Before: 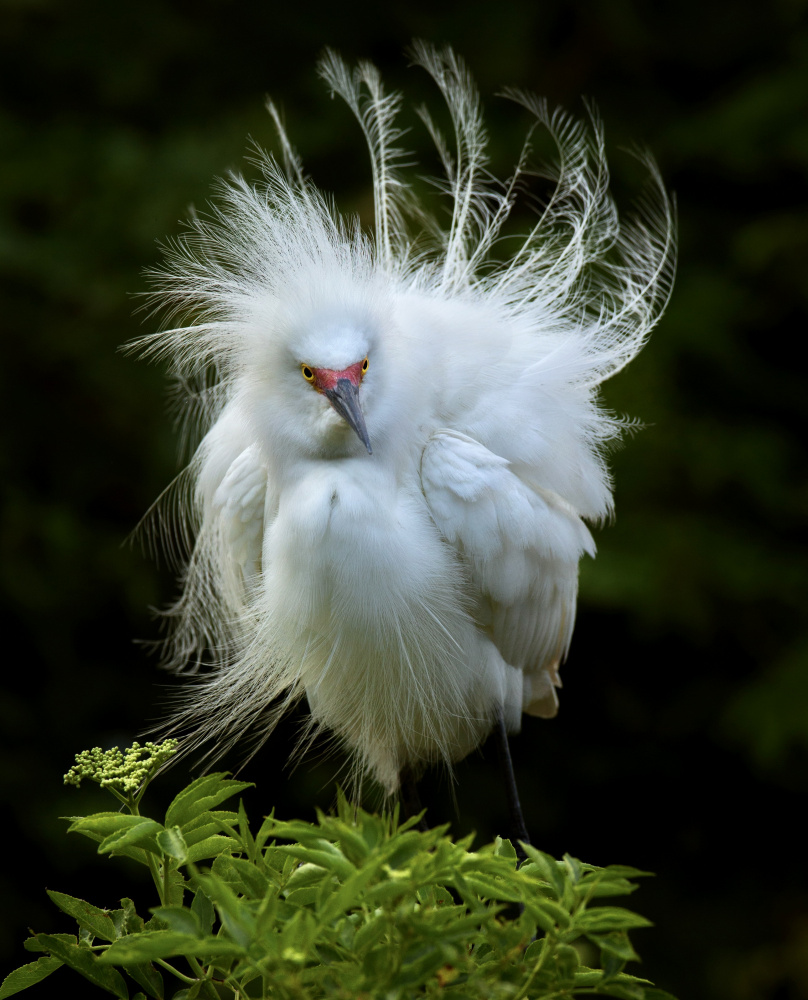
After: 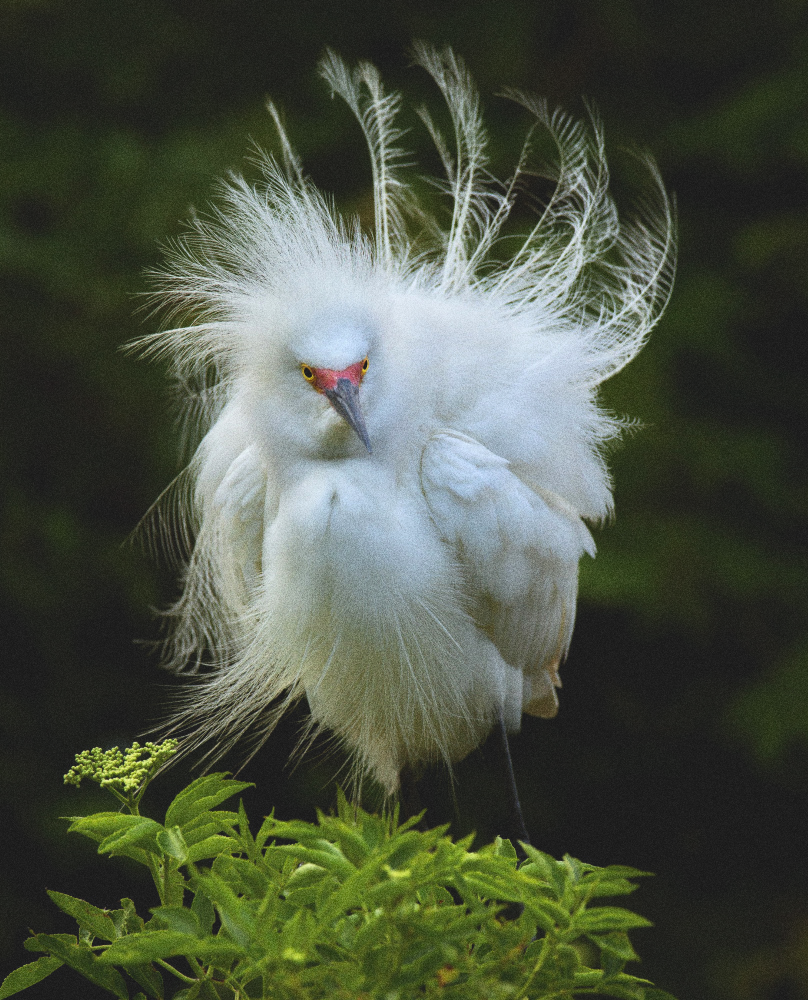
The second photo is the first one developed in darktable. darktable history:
exposure: black level correction -0.005, exposure 0.054 EV, compensate highlight preservation false
contrast brightness saturation: contrast -0.1, brightness 0.05, saturation 0.08
grain: coarseness 0.09 ISO, strength 40%
